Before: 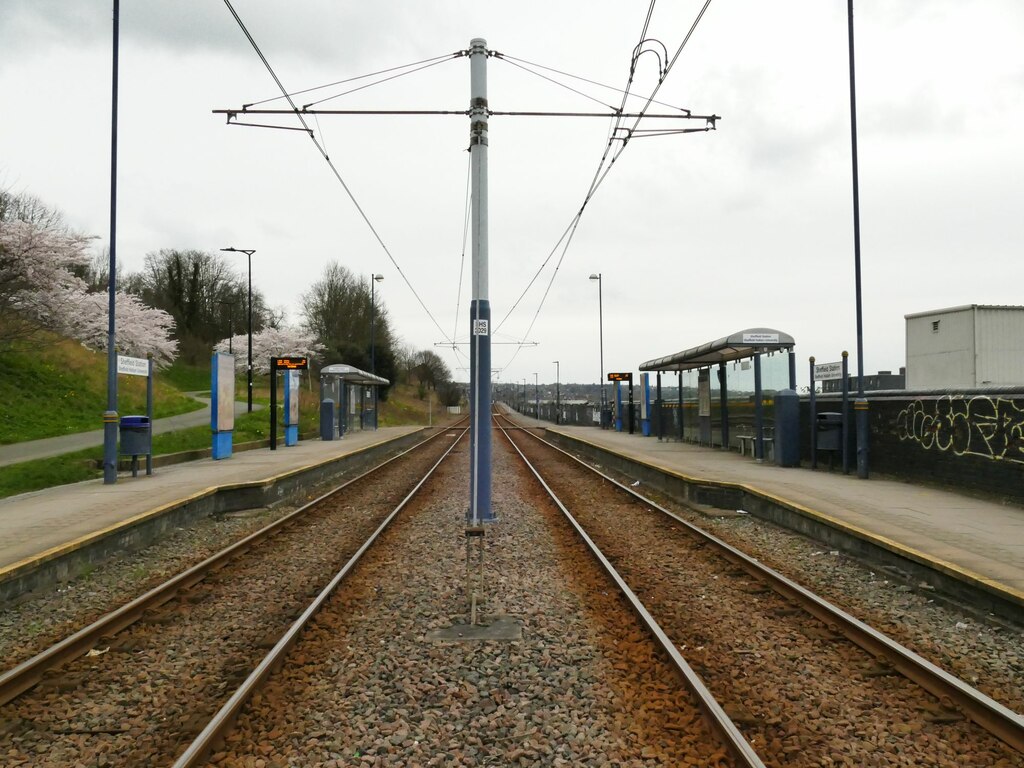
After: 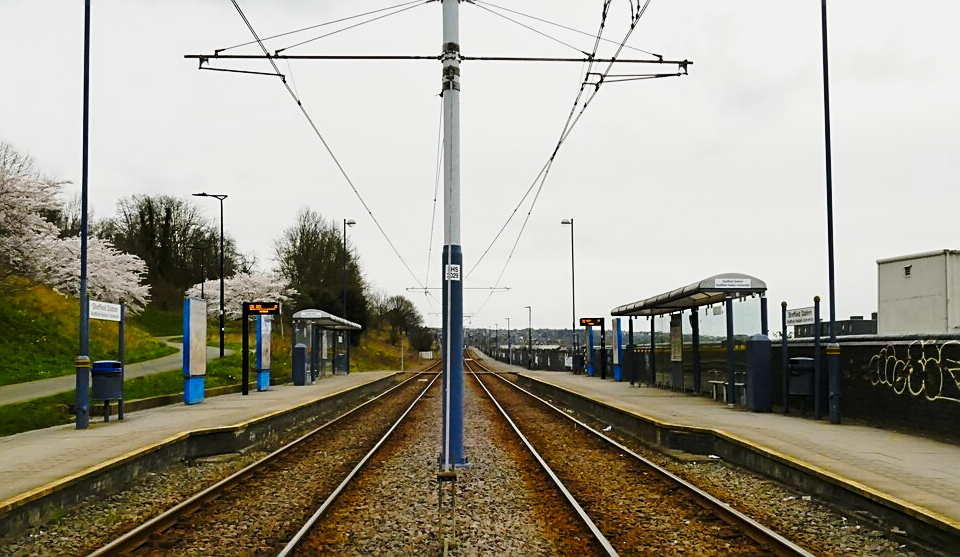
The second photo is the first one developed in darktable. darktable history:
sharpen: on, module defaults
crop: left 2.737%, top 7.287%, right 3.421%, bottom 20.179%
base curve: curves: ch0 [(0, 0) (0.036, 0.037) (0.121, 0.228) (0.46, 0.76) (0.859, 0.983) (1, 1)], preserve colors none
white balance: emerald 1
color contrast: green-magenta contrast 0.85, blue-yellow contrast 1.25, unbound 0
exposure: black level correction 0, exposure -0.721 EV, compensate highlight preservation false
